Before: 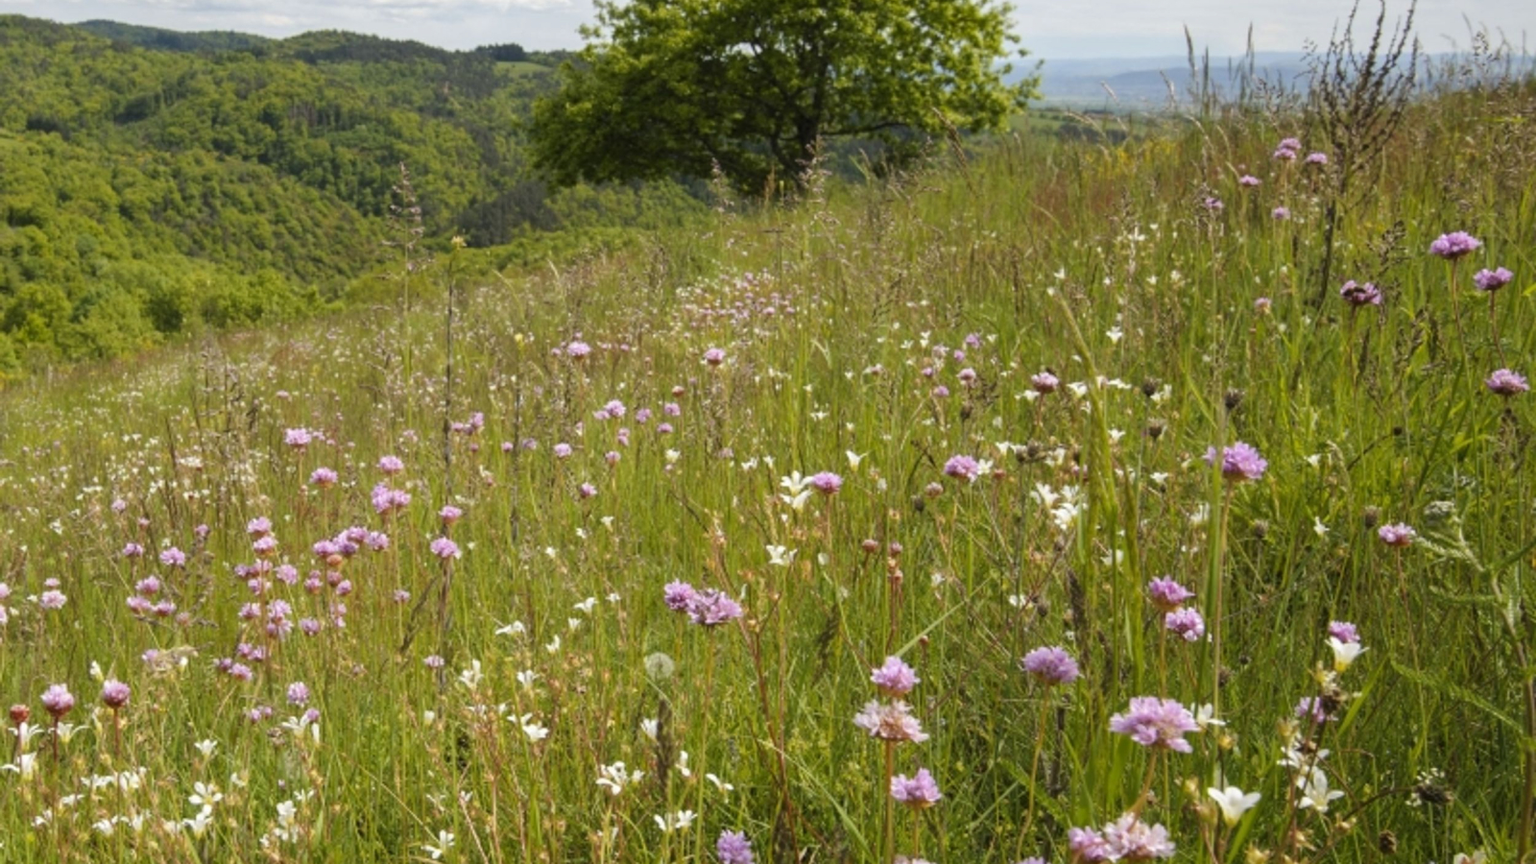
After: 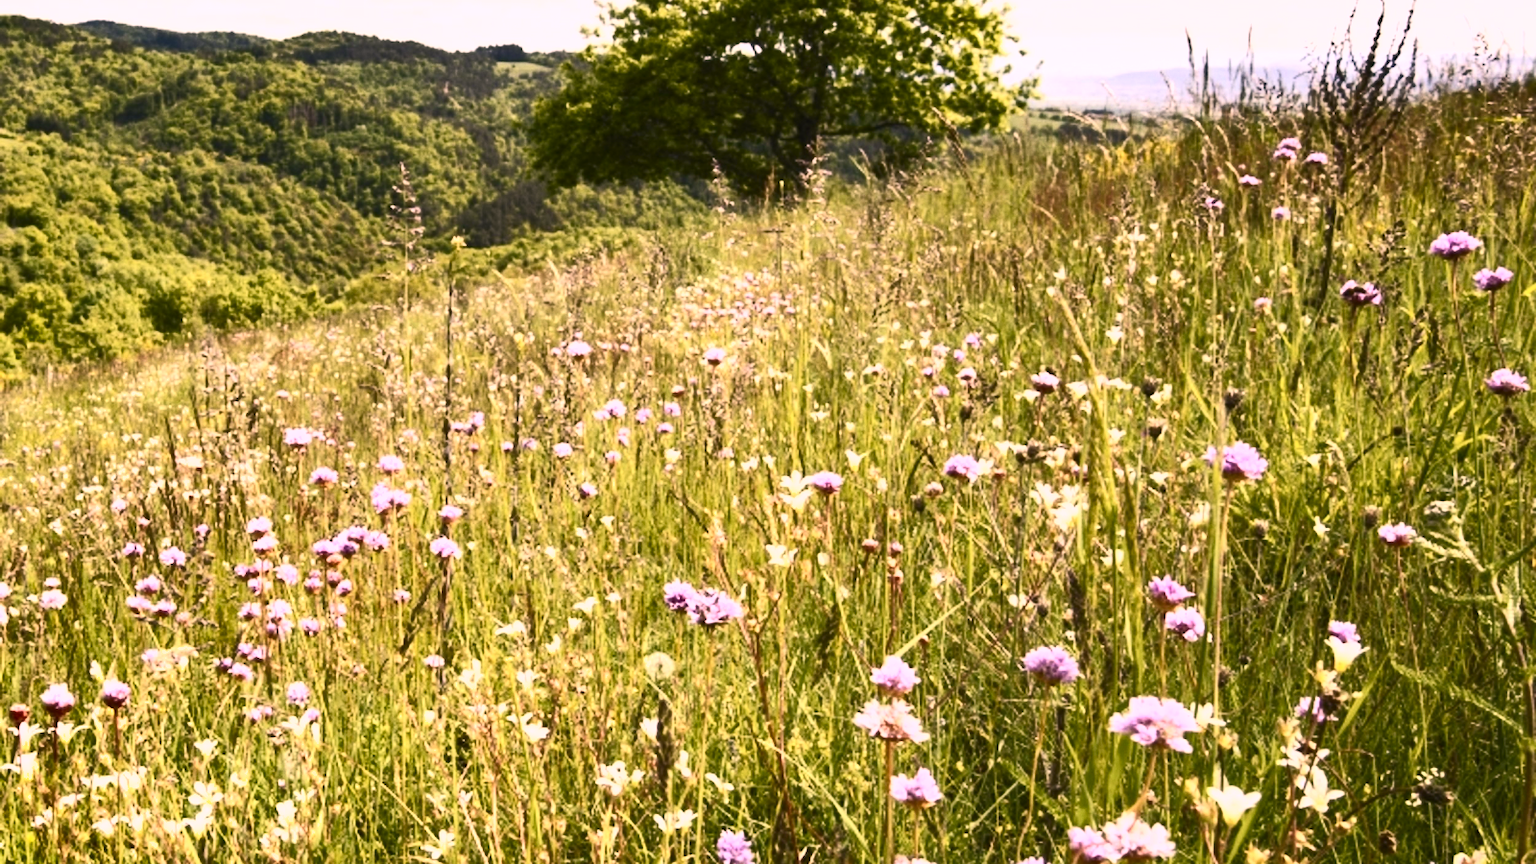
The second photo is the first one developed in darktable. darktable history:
color correction: highlights a* 14.69, highlights b* 4.67
contrast brightness saturation: contrast 0.637, brightness 0.355, saturation 0.146
shadows and highlights: radius 172.02, shadows 27.52, white point adjustment 3.22, highlights -68.23, soften with gaussian
